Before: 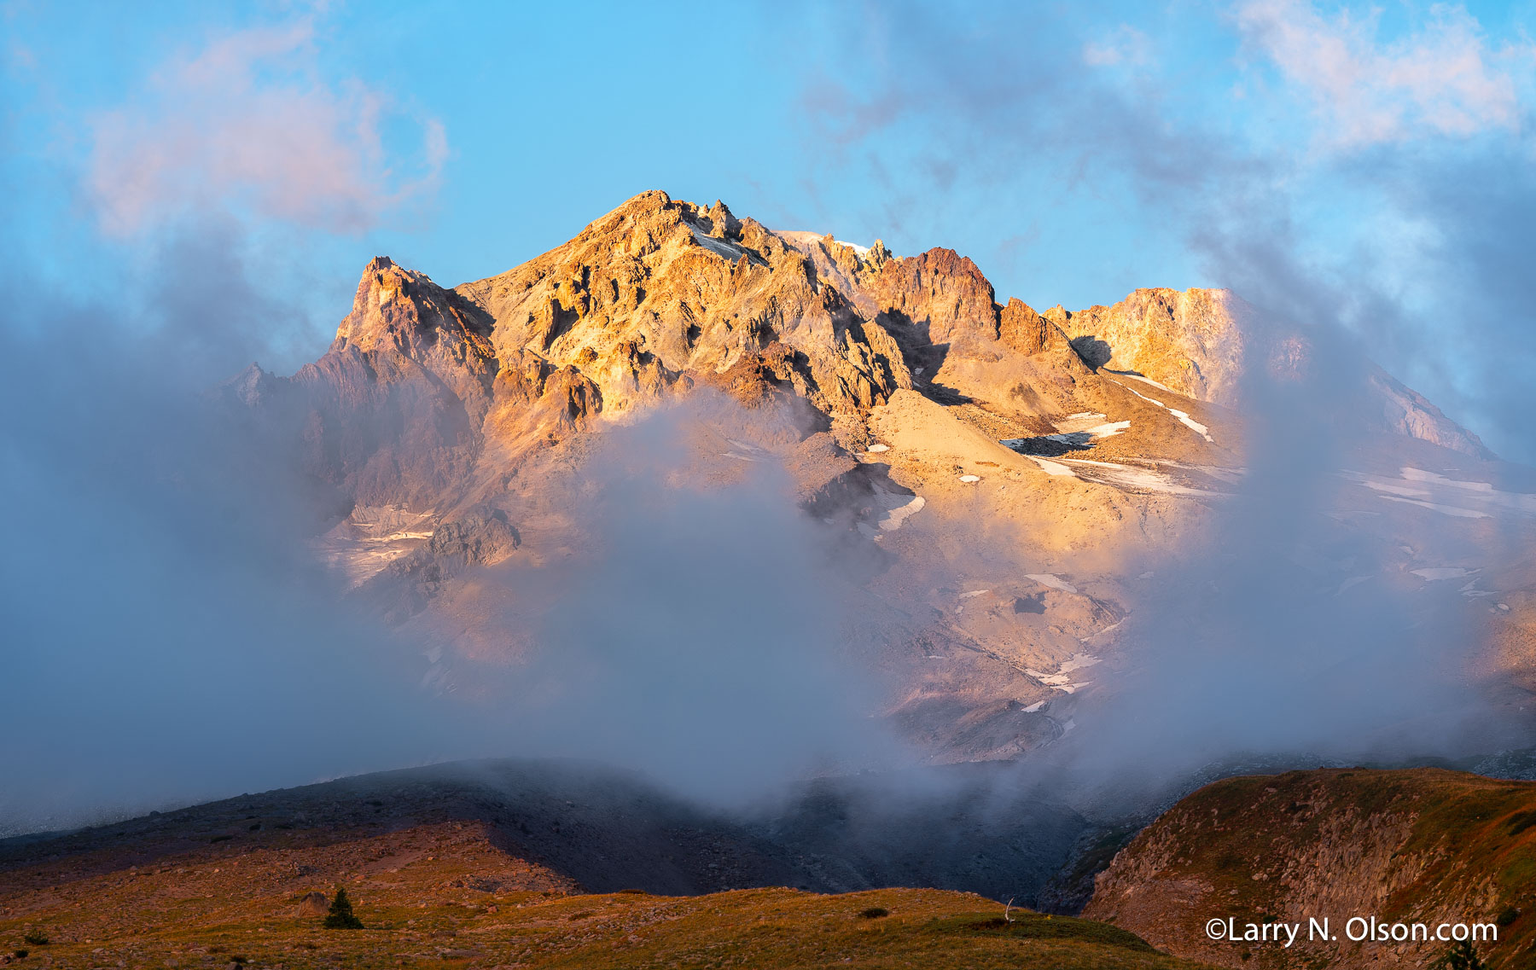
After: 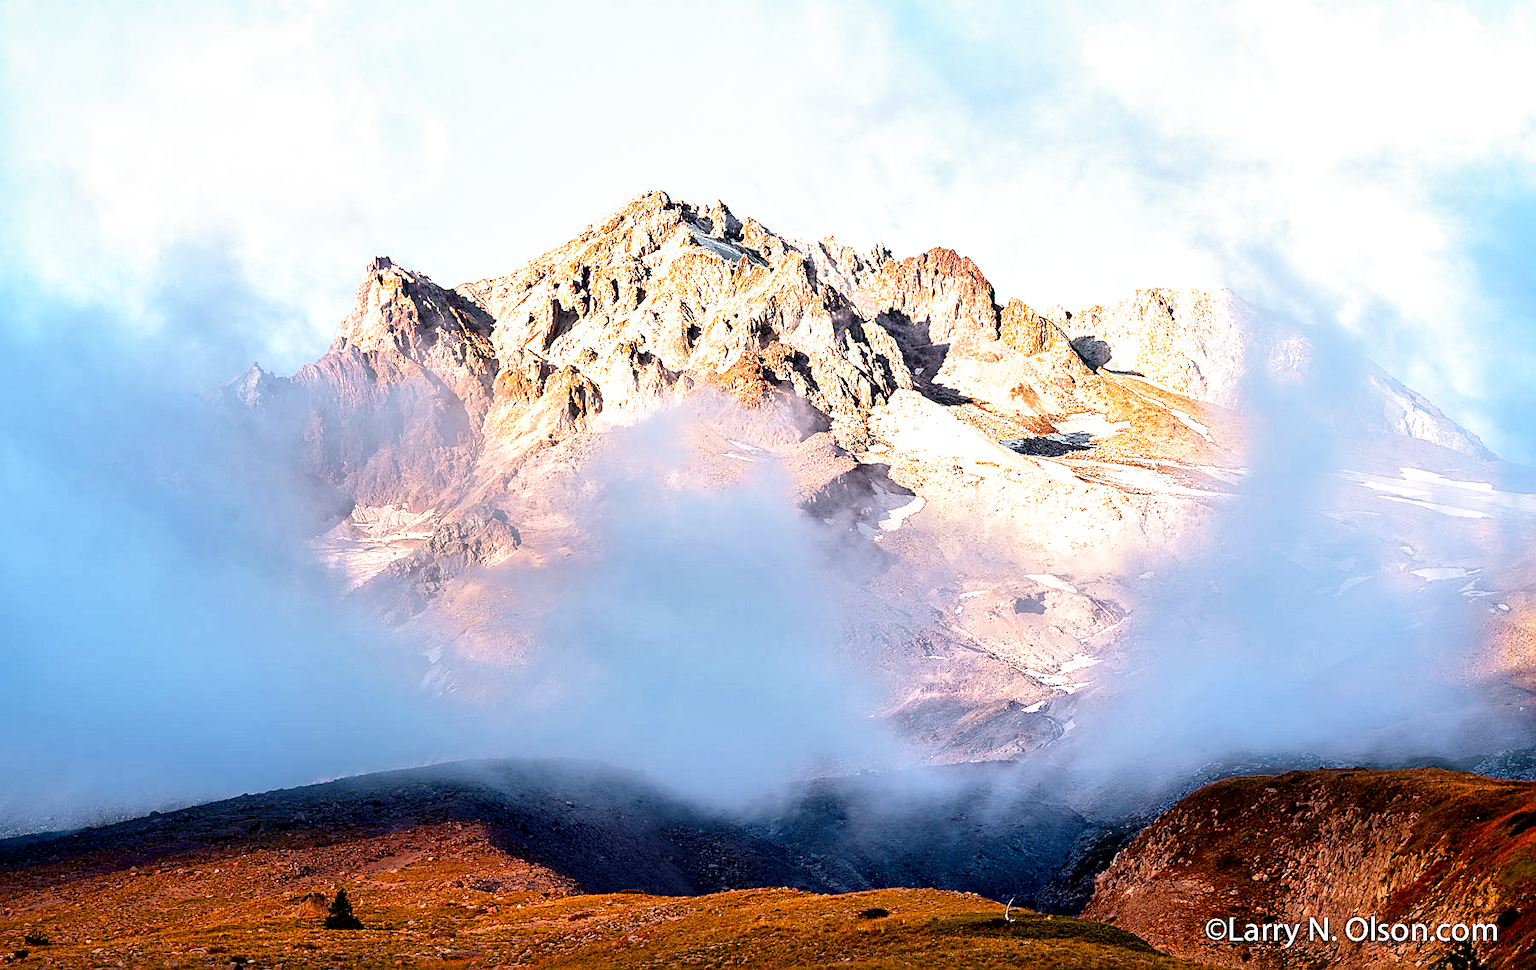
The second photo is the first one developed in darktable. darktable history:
local contrast: mode bilateral grid, contrast 21, coarseness 50, detail 132%, midtone range 0.2
sharpen: on, module defaults
filmic rgb: middle gray luminance 8.78%, black relative exposure -6.33 EV, white relative exposure 2.71 EV, threshold 3.02 EV, target black luminance 0%, hardness 4.76, latitude 73.88%, contrast 1.332, shadows ↔ highlights balance 9.39%, add noise in highlights 0, preserve chrominance no, color science v3 (2019), use custom middle-gray values true, contrast in highlights soft, enable highlight reconstruction true
